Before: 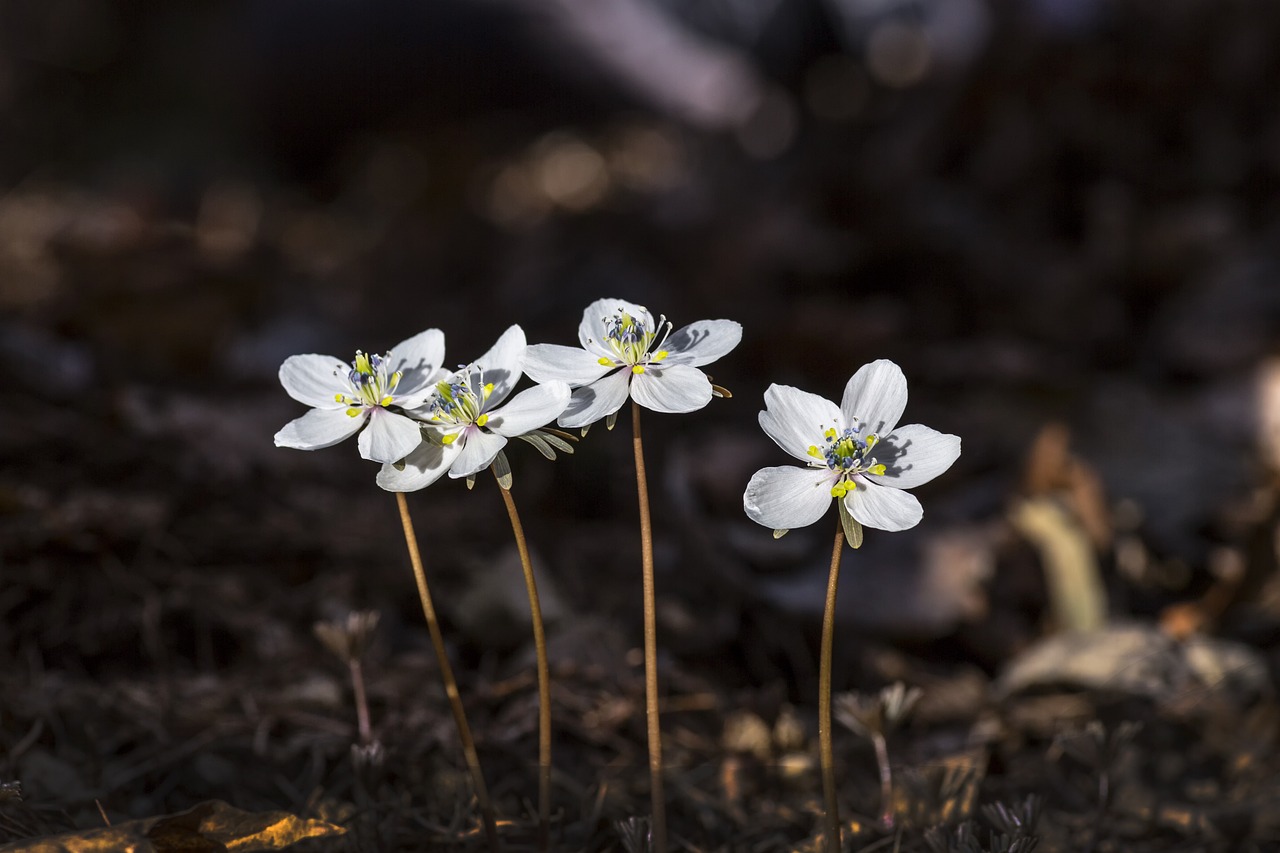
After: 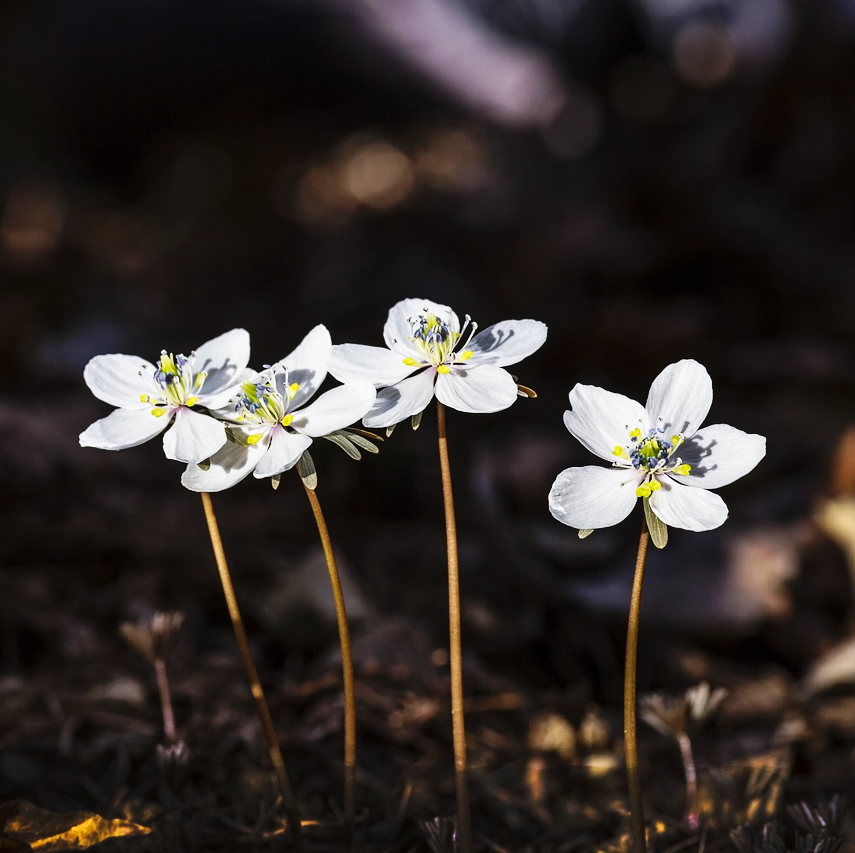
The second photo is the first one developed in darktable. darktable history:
base curve: curves: ch0 [(0, 0) (0.032, 0.025) (0.121, 0.166) (0.206, 0.329) (0.605, 0.79) (1, 1)], preserve colors none
crop and rotate: left 15.302%, right 17.891%
